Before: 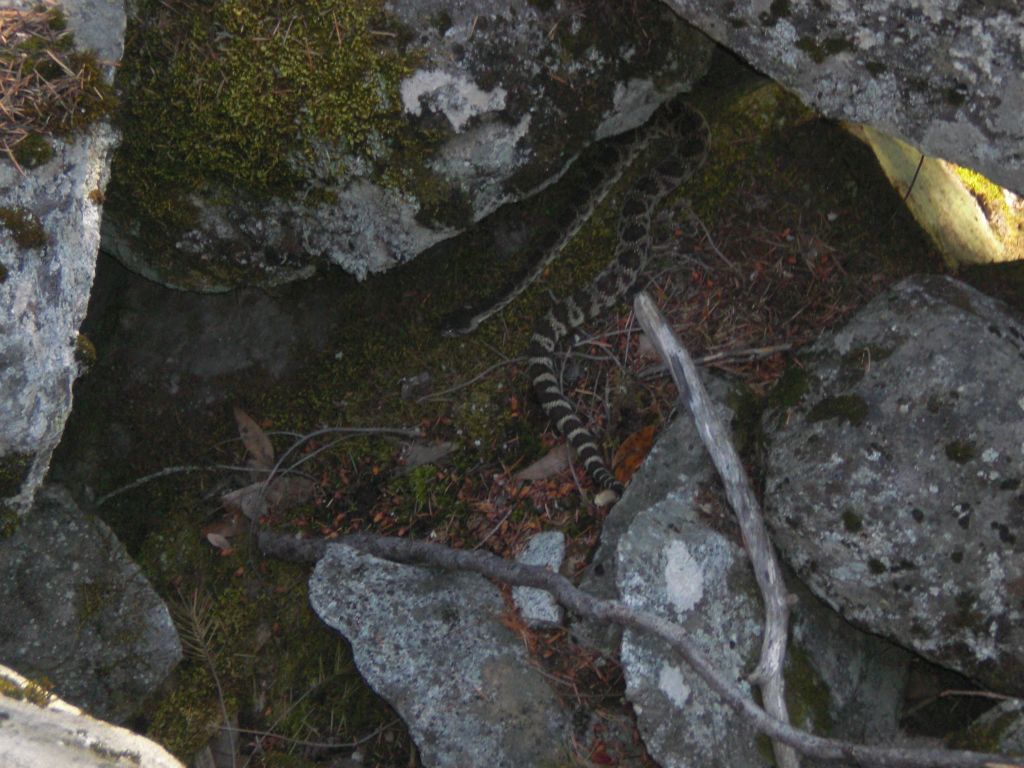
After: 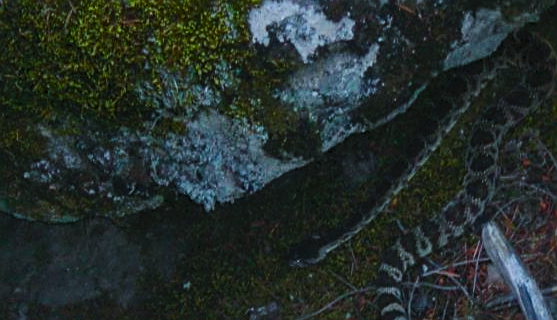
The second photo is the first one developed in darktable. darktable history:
local contrast: on, module defaults
crop: left 14.849%, top 9.228%, right 30.744%, bottom 49.069%
color calibration: illuminant F (fluorescent), F source F9 (Cool White Deluxe 4150 K) – high CRI, x 0.374, y 0.373, temperature 4161.04 K
exposure: compensate exposure bias true, compensate highlight preservation false
color balance rgb: shadows lift › luminance -9.932%, power › hue 214.12°, highlights gain › chroma 0.119%, highlights gain › hue 331.94°, perceptual saturation grading › global saturation 20%, perceptual saturation grading › highlights 1.733%, perceptual saturation grading › shadows 49.46%, global vibrance 20%
sharpen: on, module defaults
tone curve: curves: ch0 [(0, 0) (0.003, 0.005) (0.011, 0.021) (0.025, 0.042) (0.044, 0.065) (0.069, 0.074) (0.1, 0.092) (0.136, 0.123) (0.177, 0.159) (0.224, 0.2) (0.277, 0.252) (0.335, 0.32) (0.399, 0.392) (0.468, 0.468) (0.543, 0.549) (0.623, 0.638) (0.709, 0.721) (0.801, 0.812) (0.898, 0.896) (1, 1)], preserve colors none
